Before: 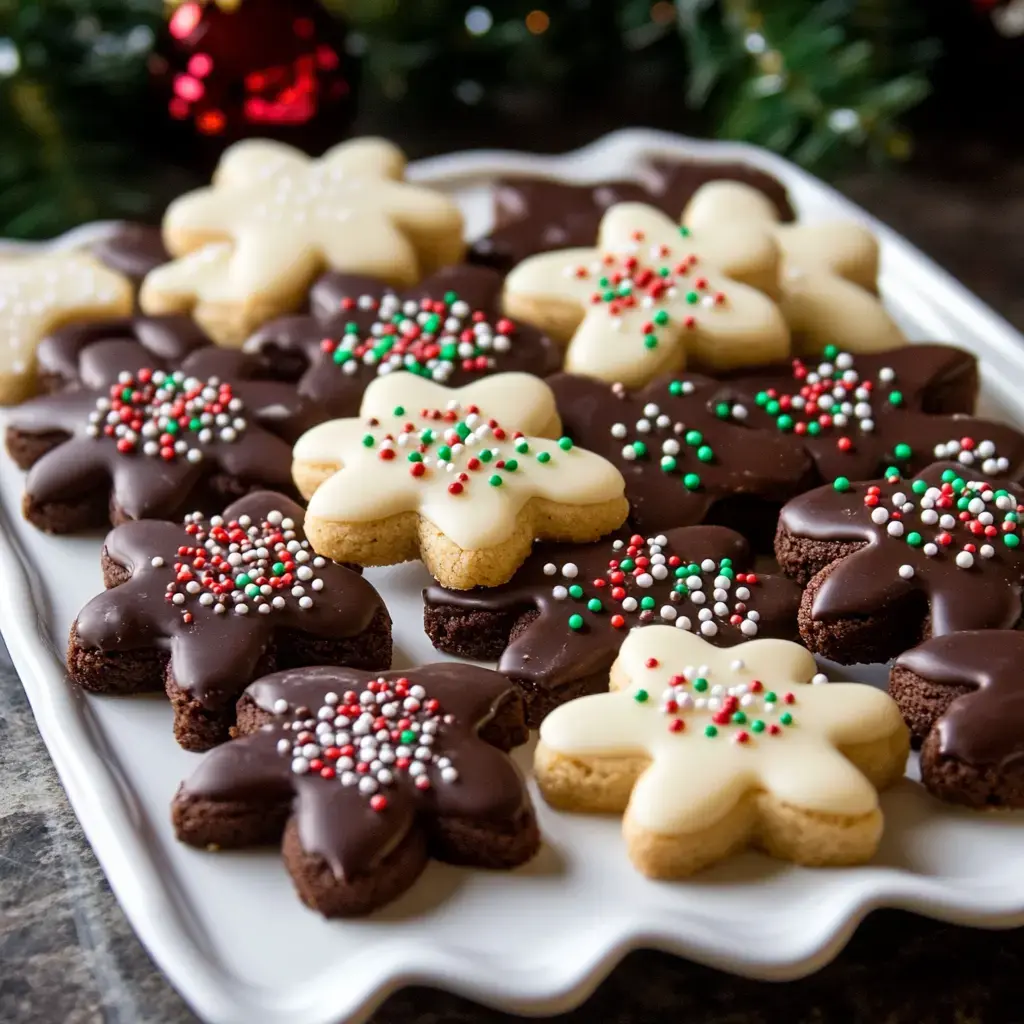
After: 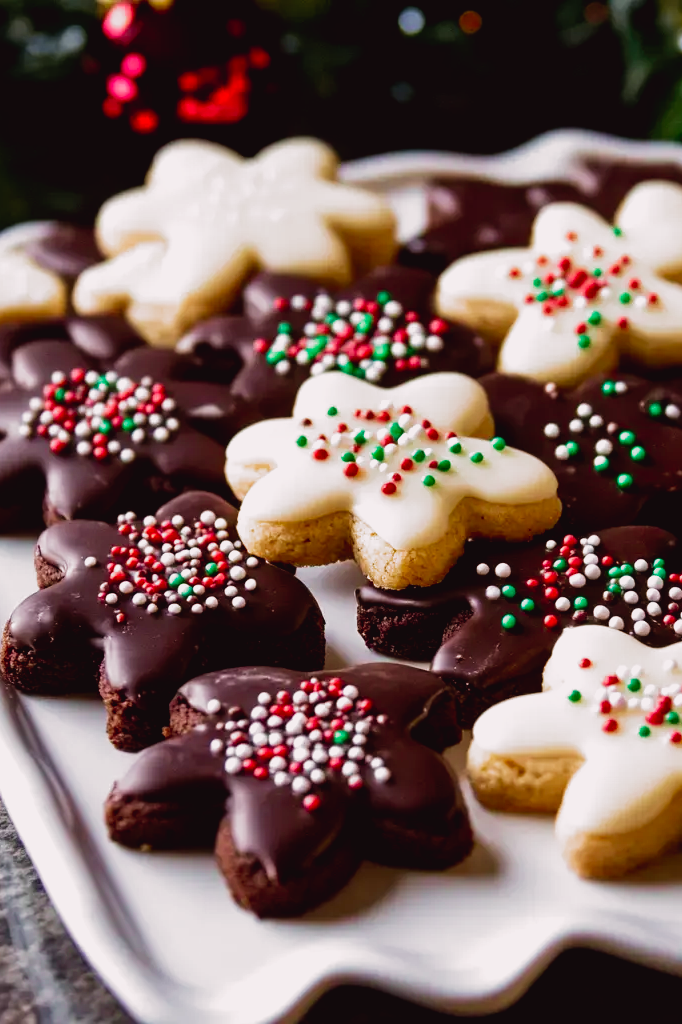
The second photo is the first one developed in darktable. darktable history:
tone curve: curves: ch0 [(0, 0.029) (0.253, 0.237) (1, 0.945)]; ch1 [(0, 0) (0.401, 0.42) (0.442, 0.47) (0.492, 0.498) (0.511, 0.523) (0.557, 0.565) (0.66, 0.683) (1, 1)]; ch2 [(0, 0) (0.394, 0.413) (0.5, 0.5) (0.578, 0.568) (1, 1)], color space Lab, independent channels, preserve colors none
crop and rotate: left 6.617%, right 26.717%
filmic rgb: black relative exposure -8.2 EV, white relative exposure 2.2 EV, threshold 3 EV, hardness 7.11, latitude 75%, contrast 1.325, highlights saturation mix -2%, shadows ↔ highlights balance 30%, preserve chrominance no, color science v5 (2021), contrast in shadows safe, contrast in highlights safe, enable highlight reconstruction true
velvia: on, module defaults
